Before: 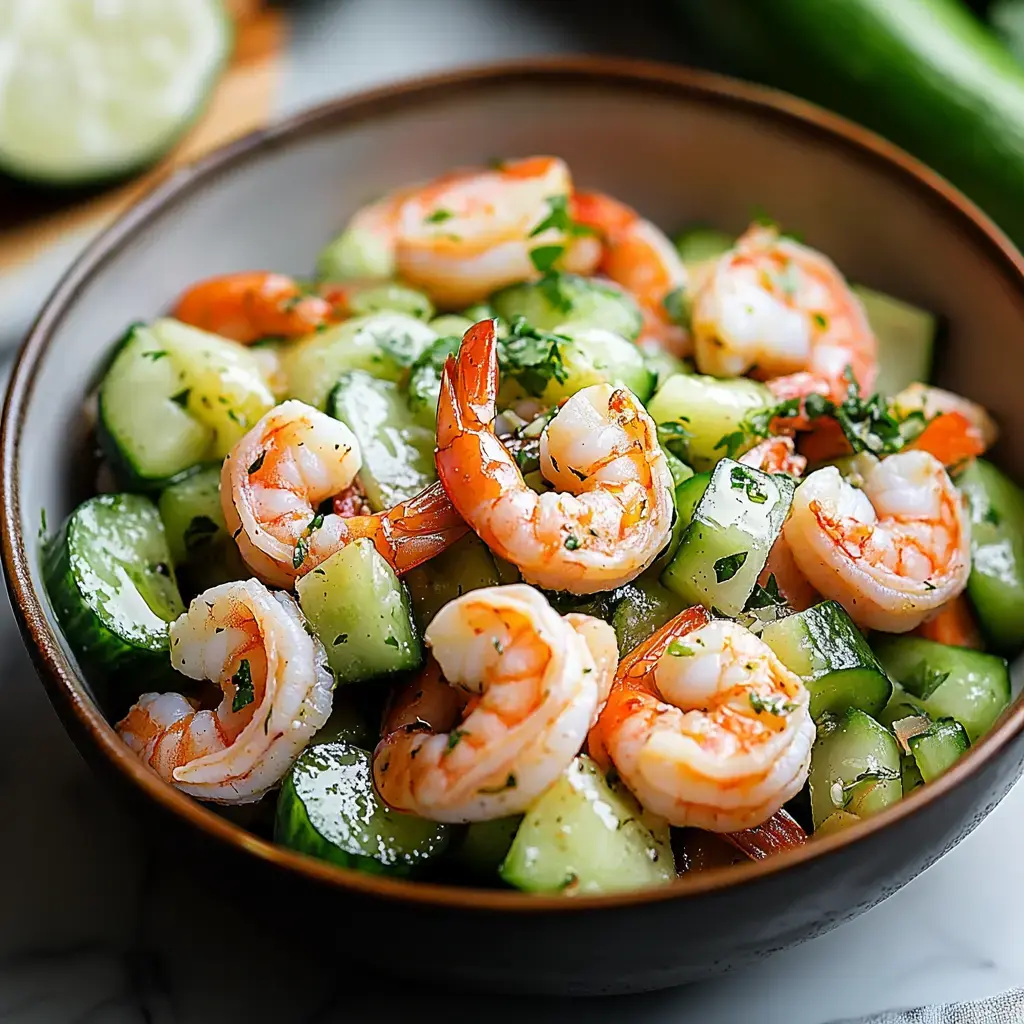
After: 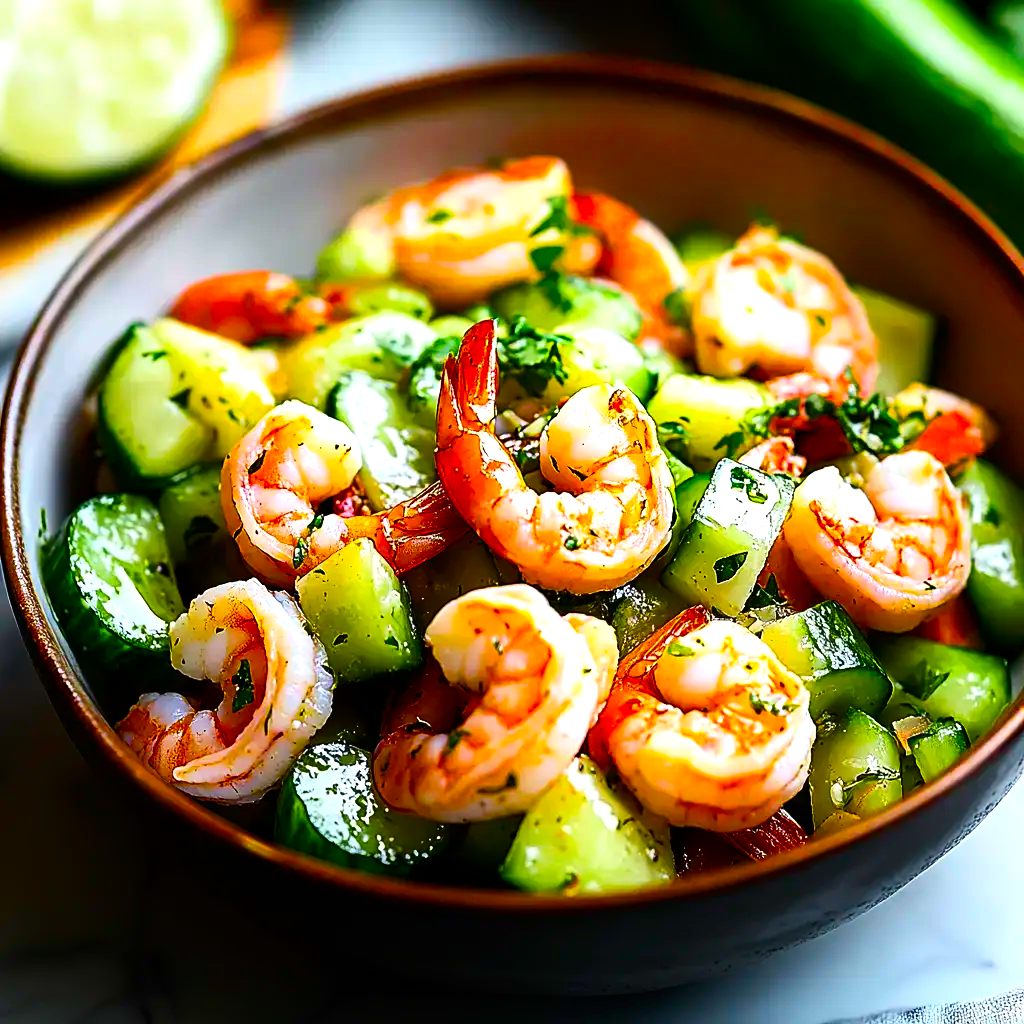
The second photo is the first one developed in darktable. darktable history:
contrast brightness saturation: contrast 0.16, saturation 0.32
color balance rgb: linear chroma grading › global chroma 9%, perceptual saturation grading › global saturation 36%, perceptual saturation grading › shadows 35%, perceptual brilliance grading › global brilliance 15%, perceptual brilliance grading › shadows -35%, global vibrance 15%
